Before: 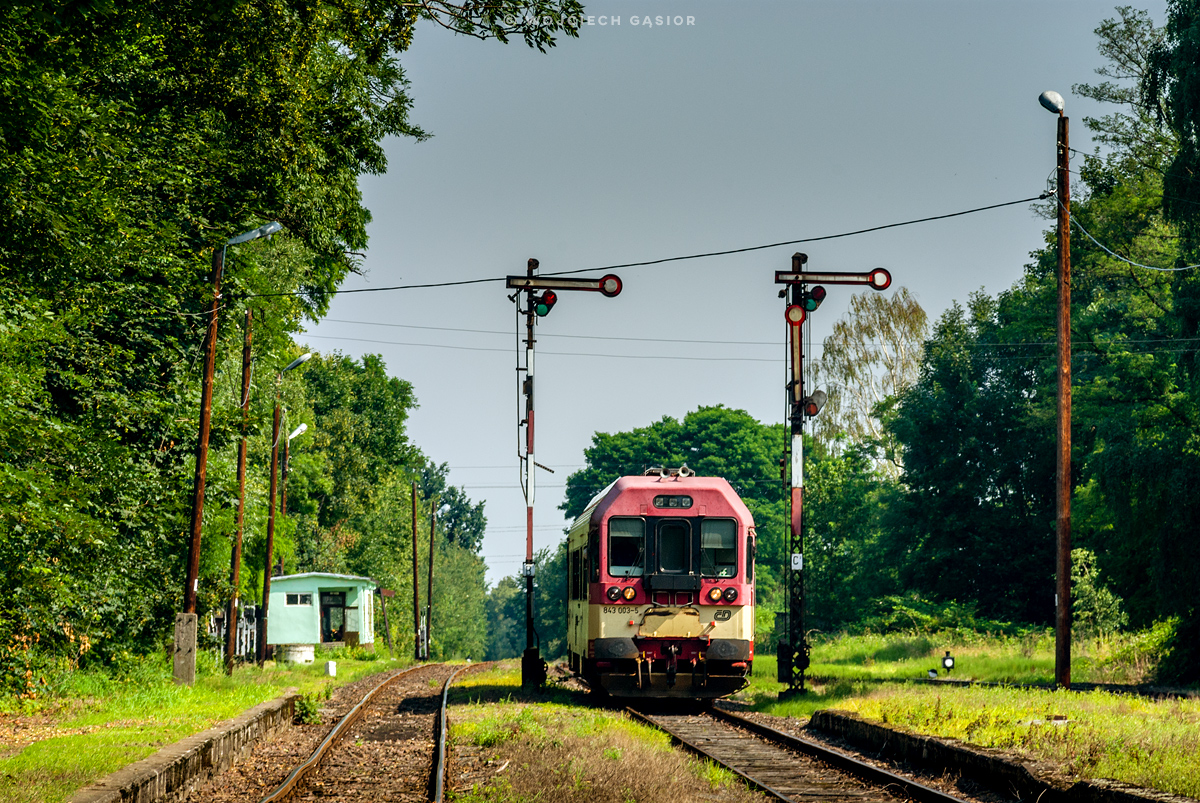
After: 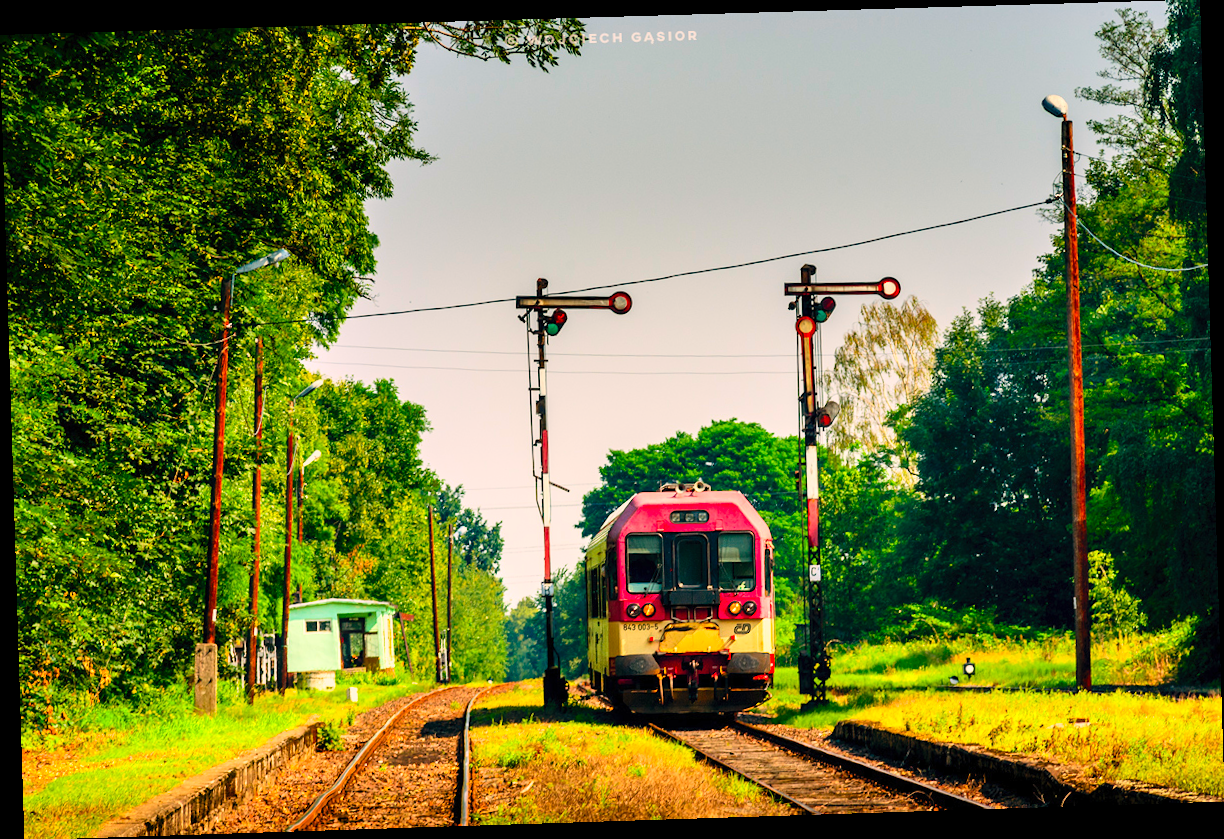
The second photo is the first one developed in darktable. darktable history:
rotate and perspective: rotation -1.77°, lens shift (horizontal) 0.004, automatic cropping off
white balance: red 1.127, blue 0.943
contrast brightness saturation: contrast 0.2, brightness 0.2, saturation 0.8
